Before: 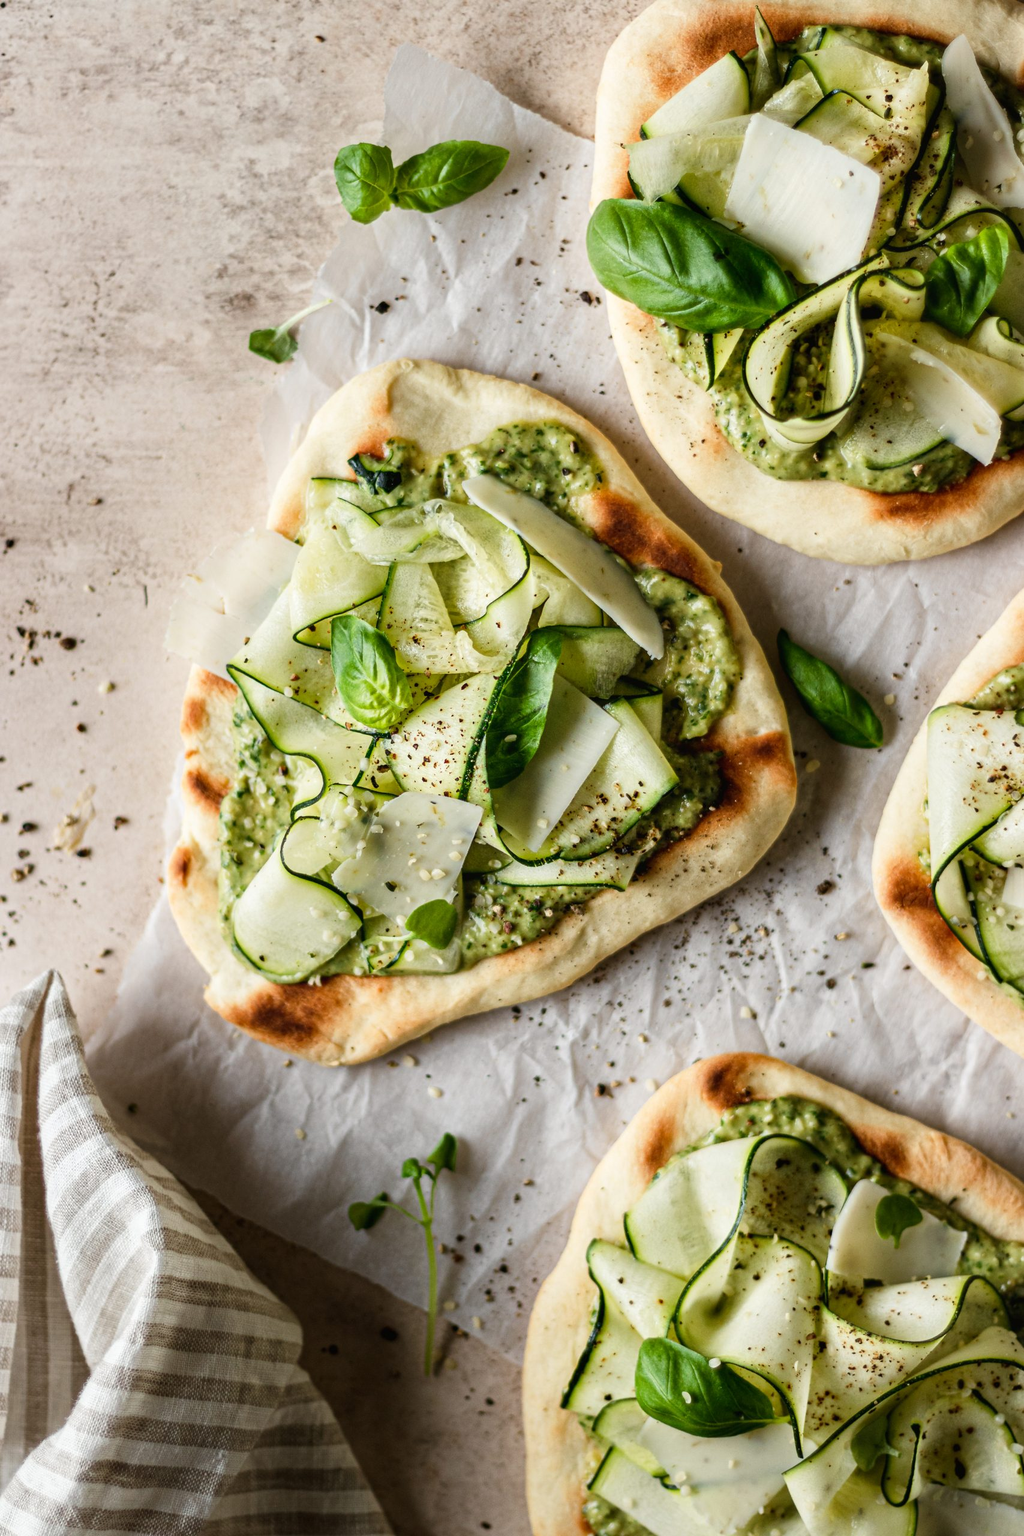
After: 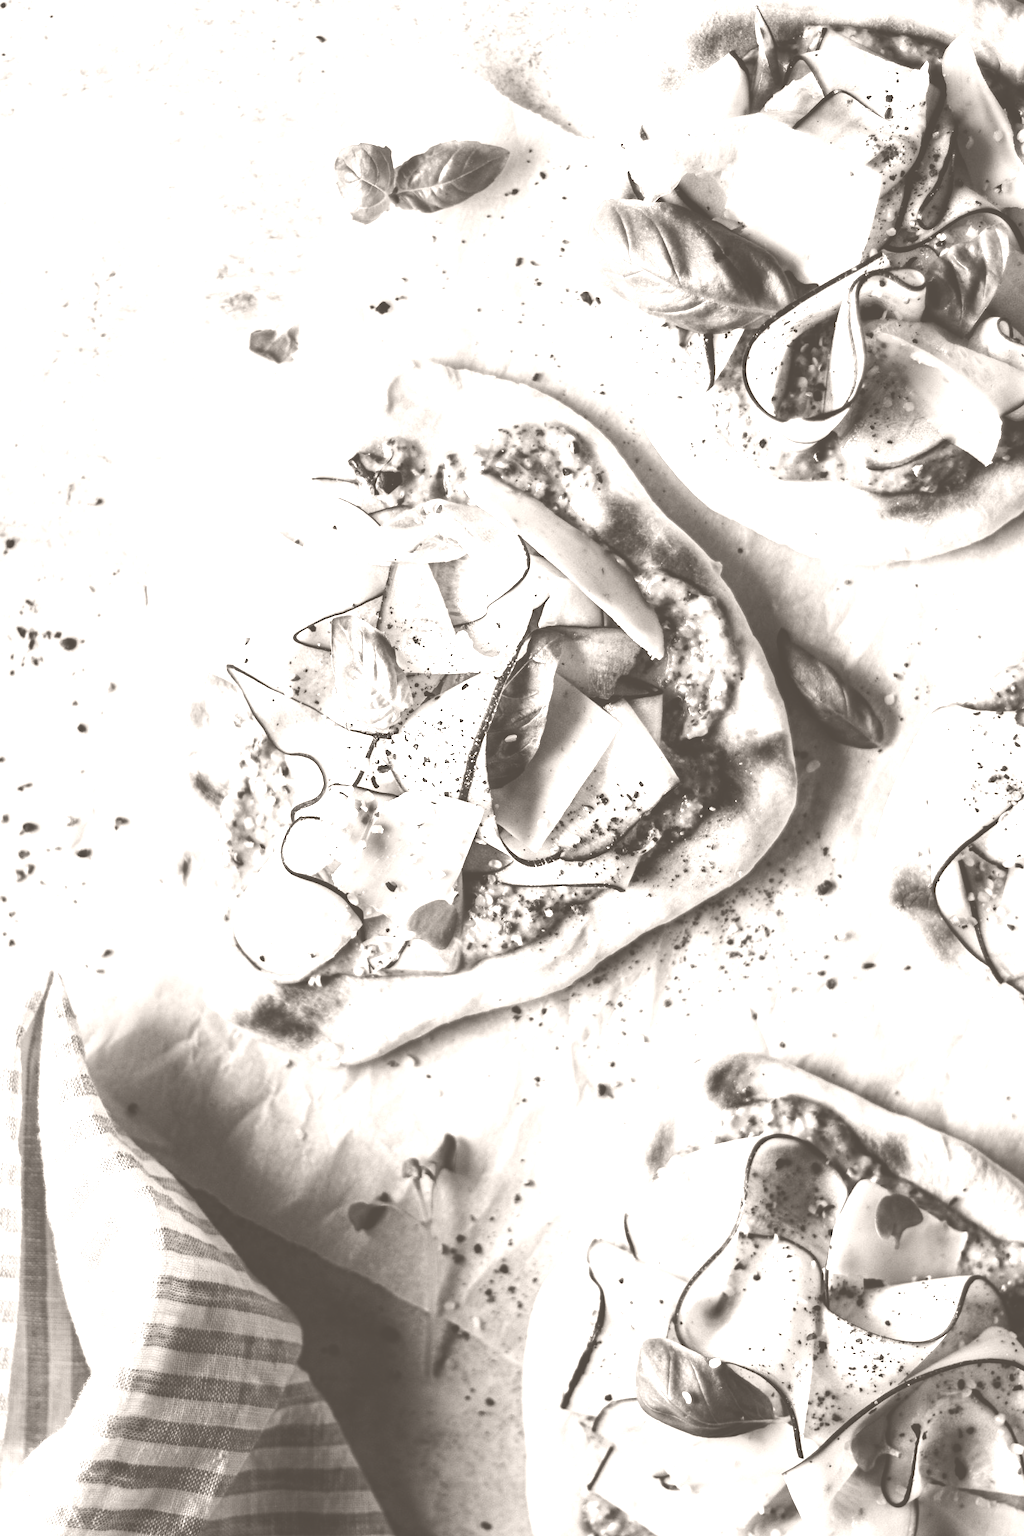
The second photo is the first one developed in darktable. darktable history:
colorize: hue 34.49°, saturation 35.33%, source mix 100%, lightness 55%, version 1
tone curve: curves: ch0 [(0, 0) (0.106, 0.026) (0.275, 0.155) (0.392, 0.314) (0.513, 0.481) (0.657, 0.667) (1, 1)]; ch1 [(0, 0) (0.5, 0.511) (0.536, 0.579) (0.587, 0.69) (1, 1)]; ch2 [(0, 0) (0.5, 0.5) (0.55, 0.552) (0.625, 0.699) (1, 1)], color space Lab, independent channels, preserve colors none
